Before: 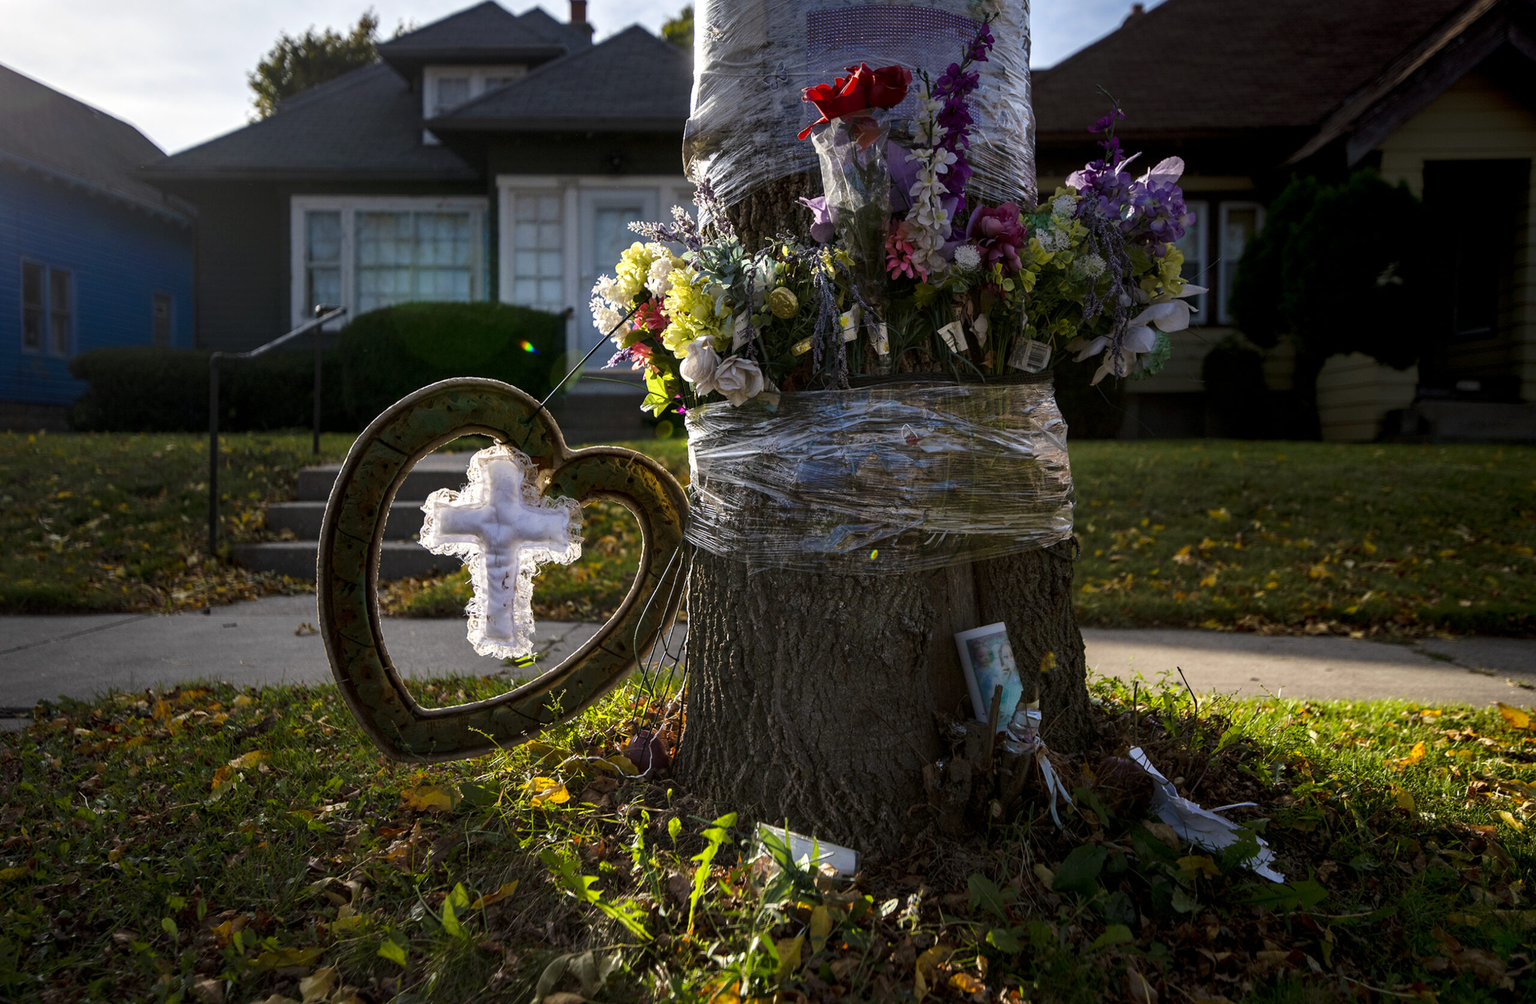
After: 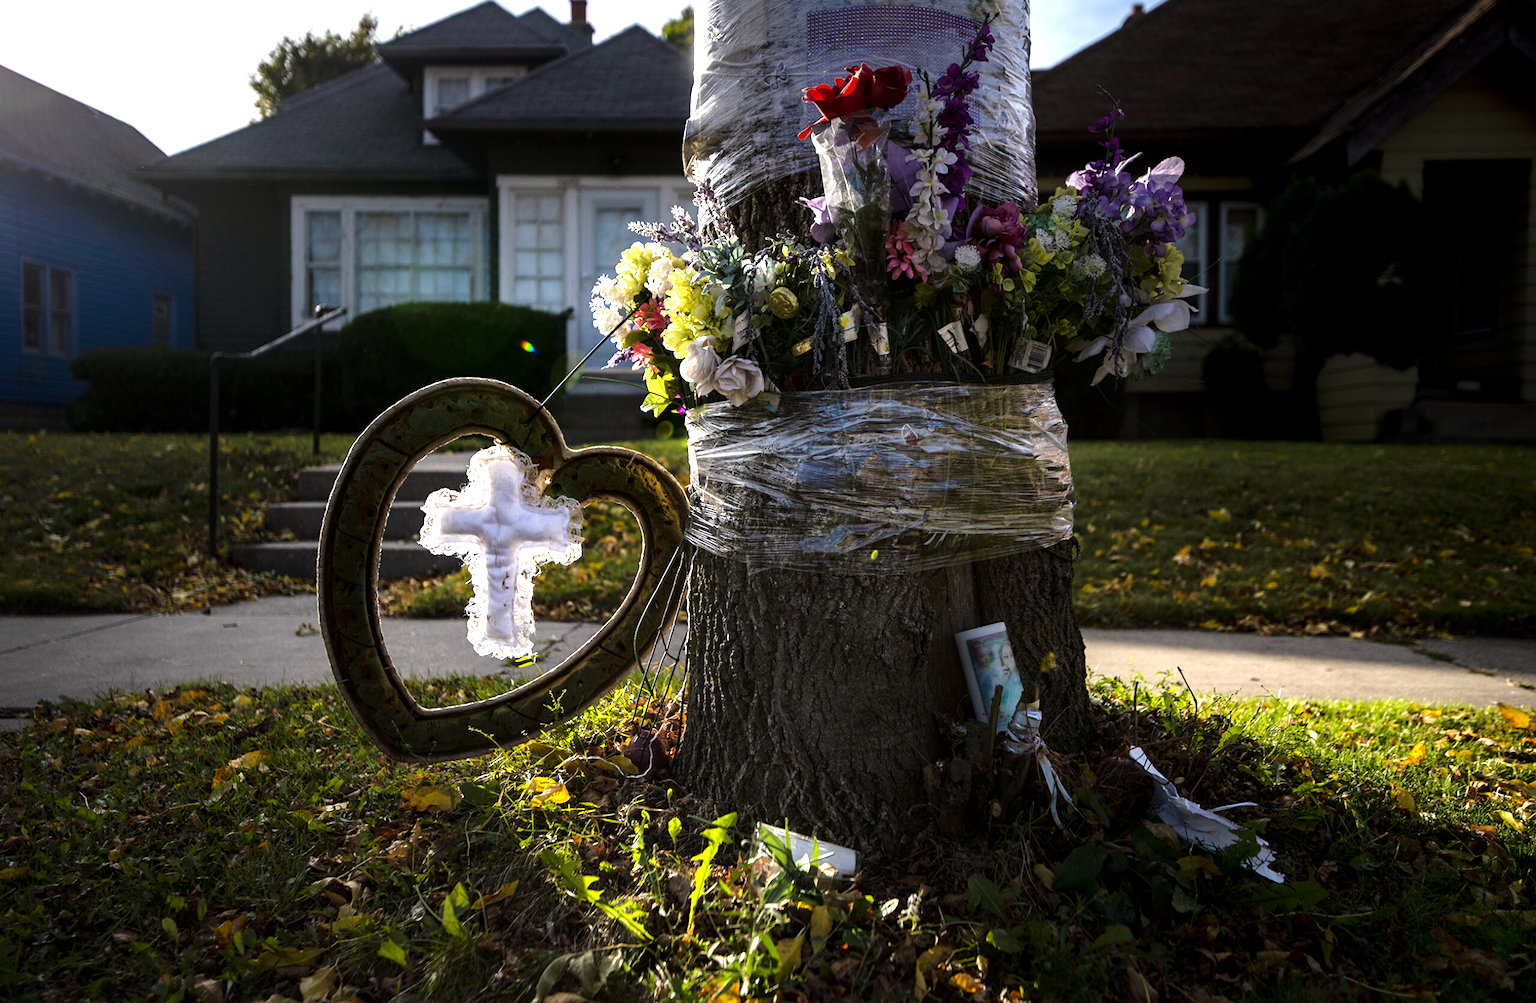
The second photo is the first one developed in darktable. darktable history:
tone equalizer: -8 EV -0.78 EV, -7 EV -0.688 EV, -6 EV -0.627 EV, -5 EV -0.391 EV, -3 EV 0.373 EV, -2 EV 0.6 EV, -1 EV 0.698 EV, +0 EV 0.737 EV
